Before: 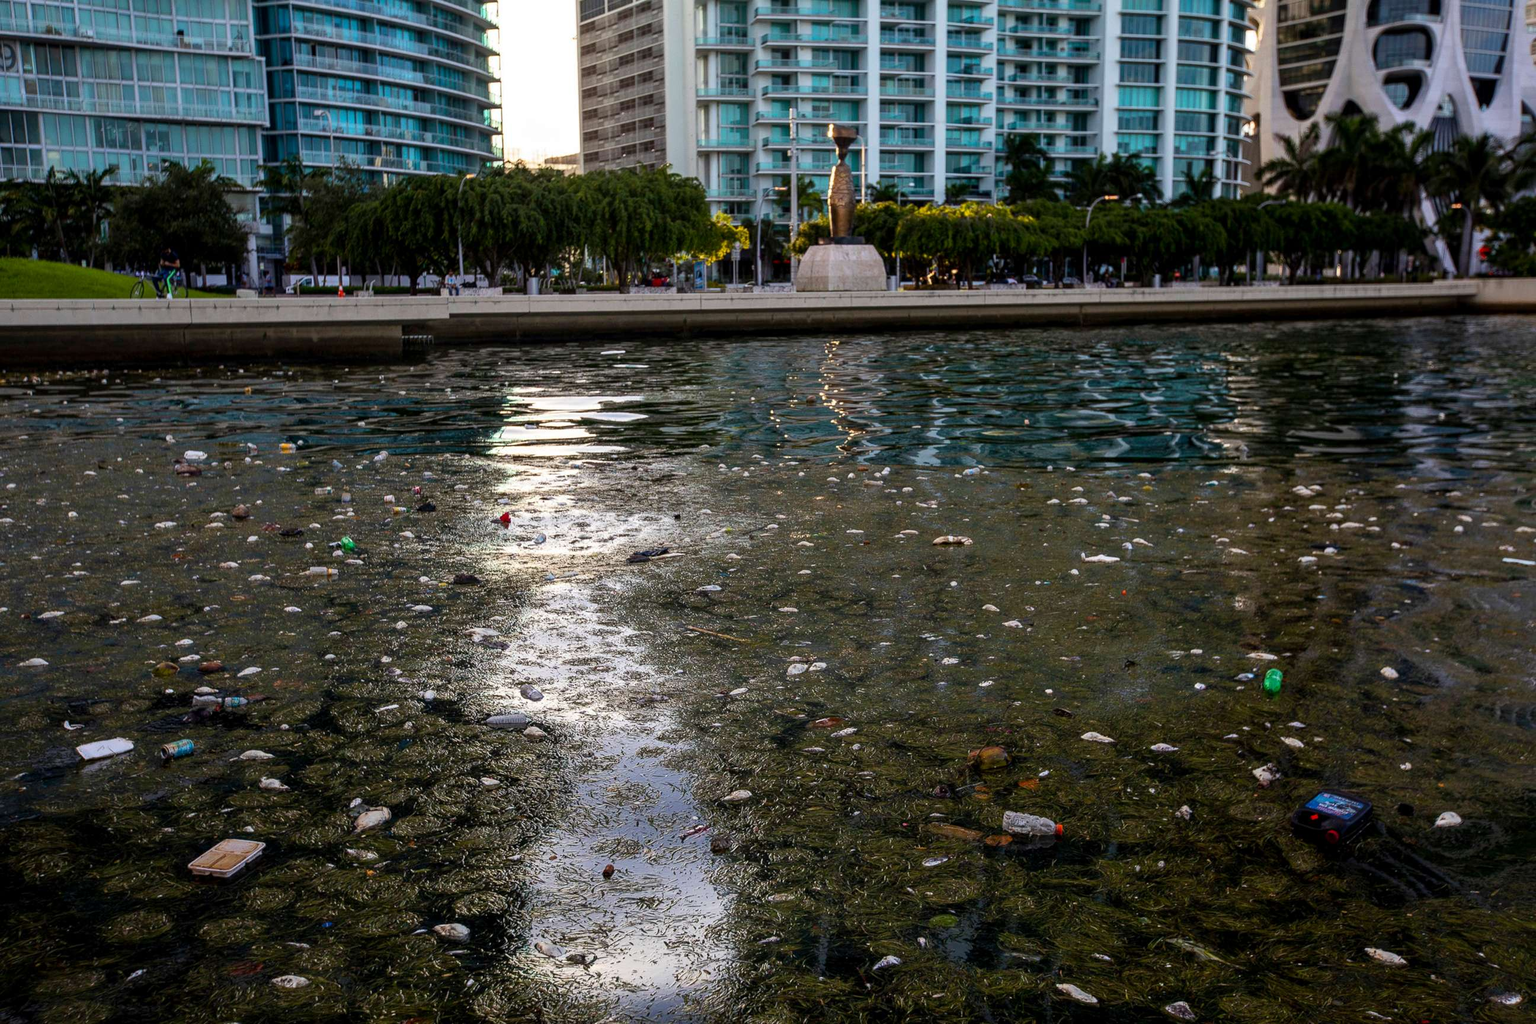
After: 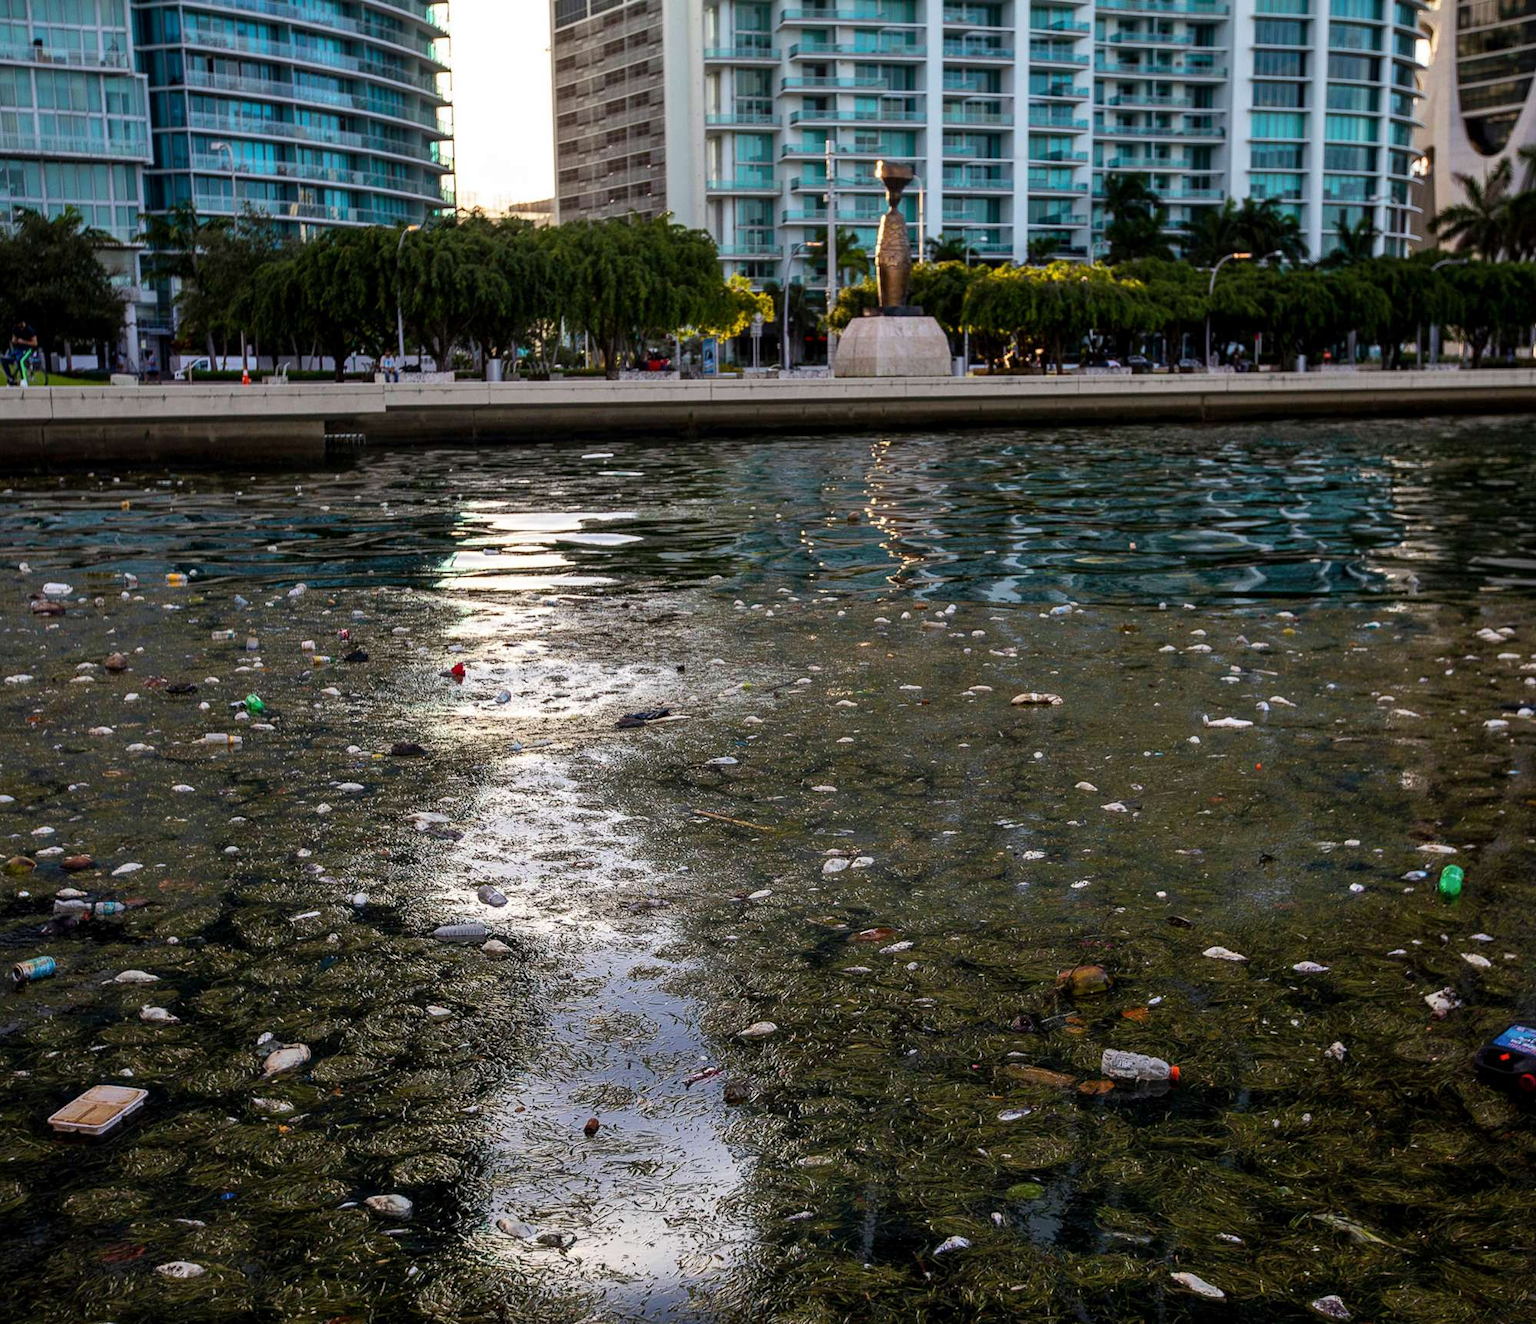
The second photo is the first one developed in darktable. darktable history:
shadows and highlights: shadows 22.99, highlights -48.44, soften with gaussian
crop: left 9.858%, right 12.82%
